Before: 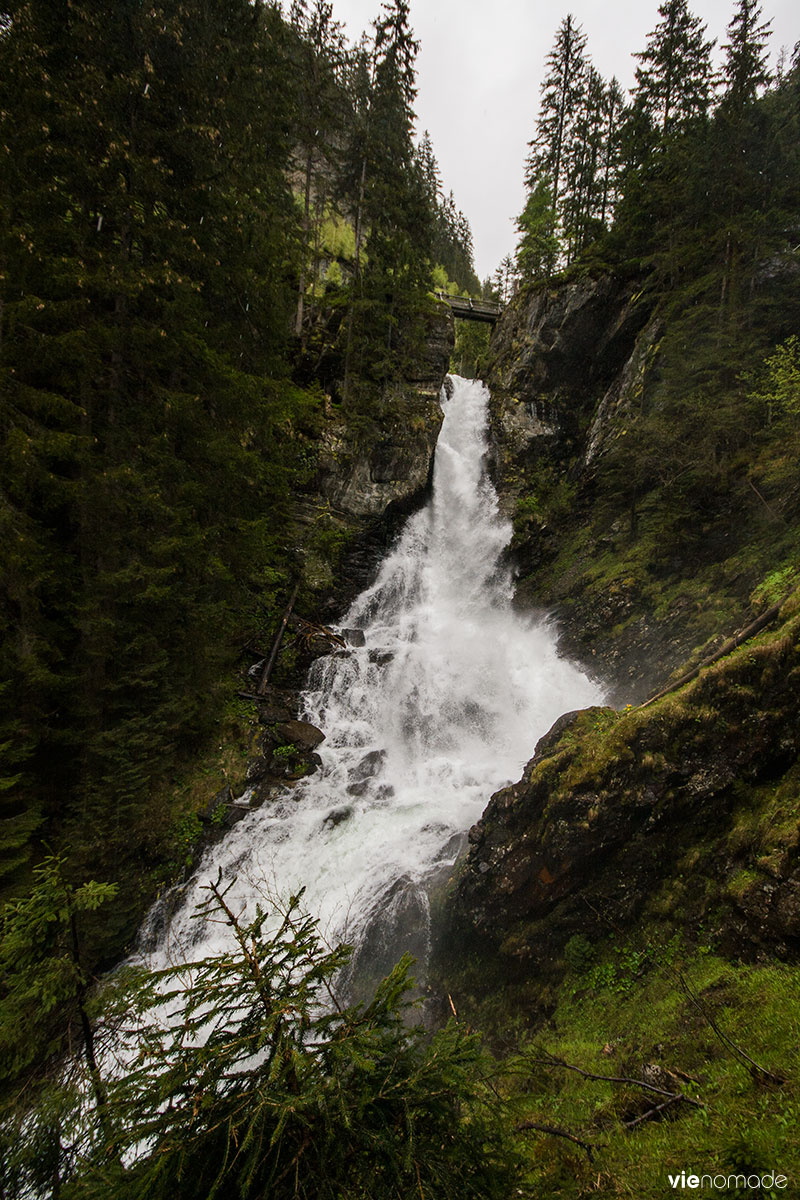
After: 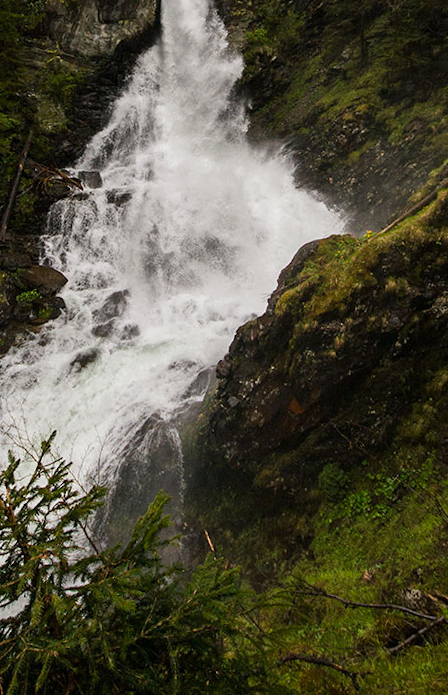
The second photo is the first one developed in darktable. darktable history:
crop: left 34.479%, top 38.822%, right 13.718%, bottom 5.172%
rotate and perspective: rotation -3.18°, automatic cropping off
contrast brightness saturation: contrast 0.04, saturation 0.07
